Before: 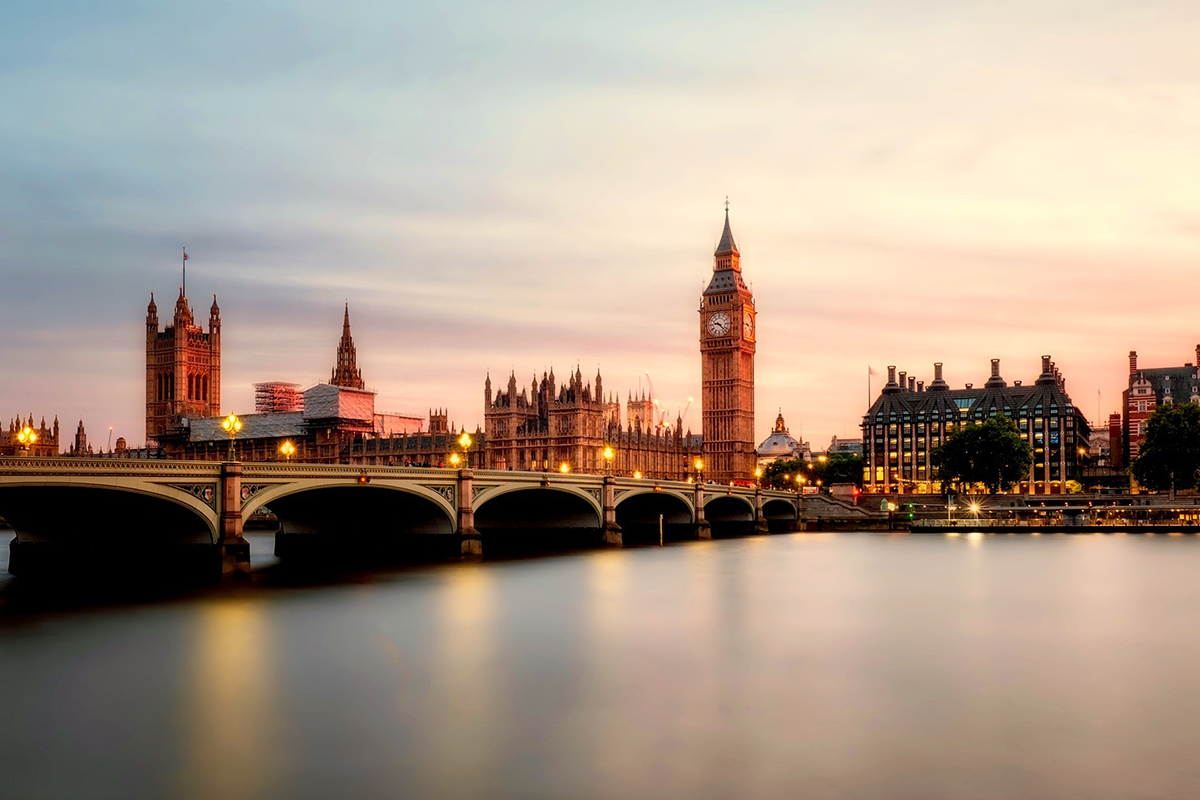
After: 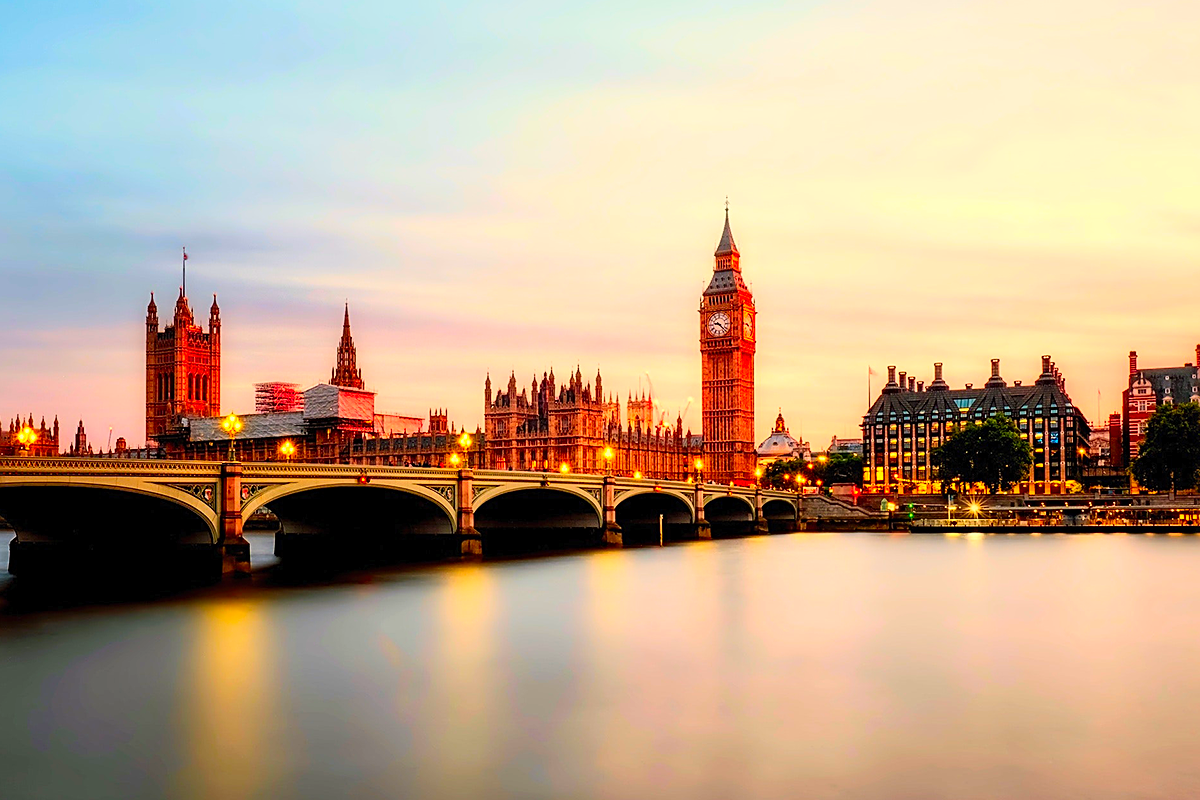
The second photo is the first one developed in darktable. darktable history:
sharpen: on, module defaults
contrast brightness saturation: contrast 0.2, brightness 0.2, saturation 0.8
